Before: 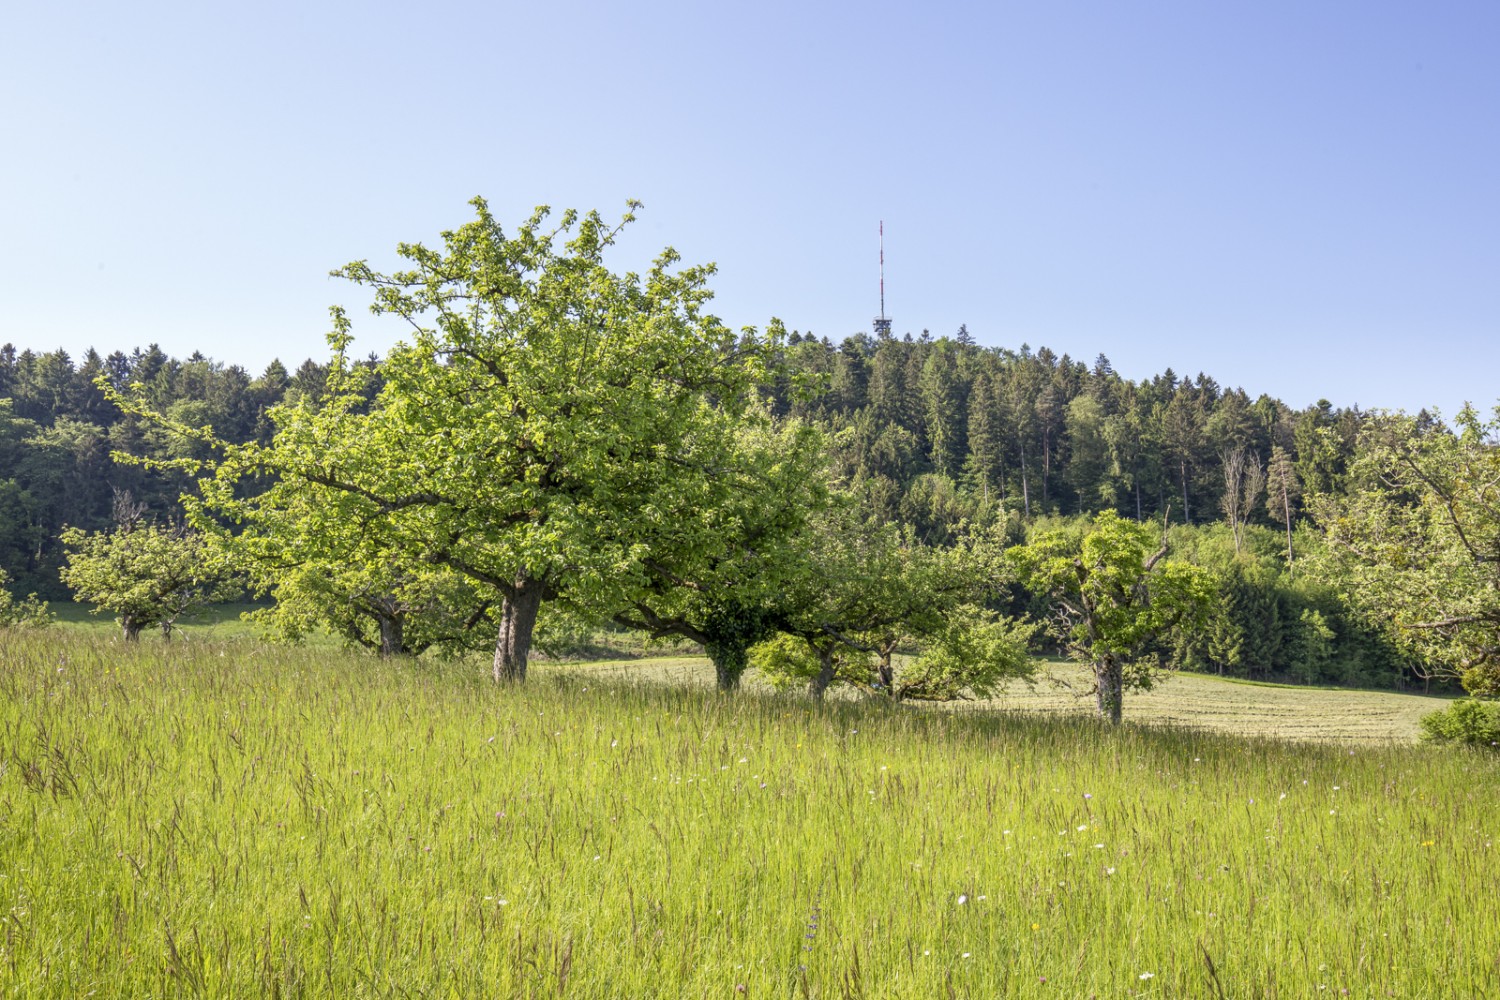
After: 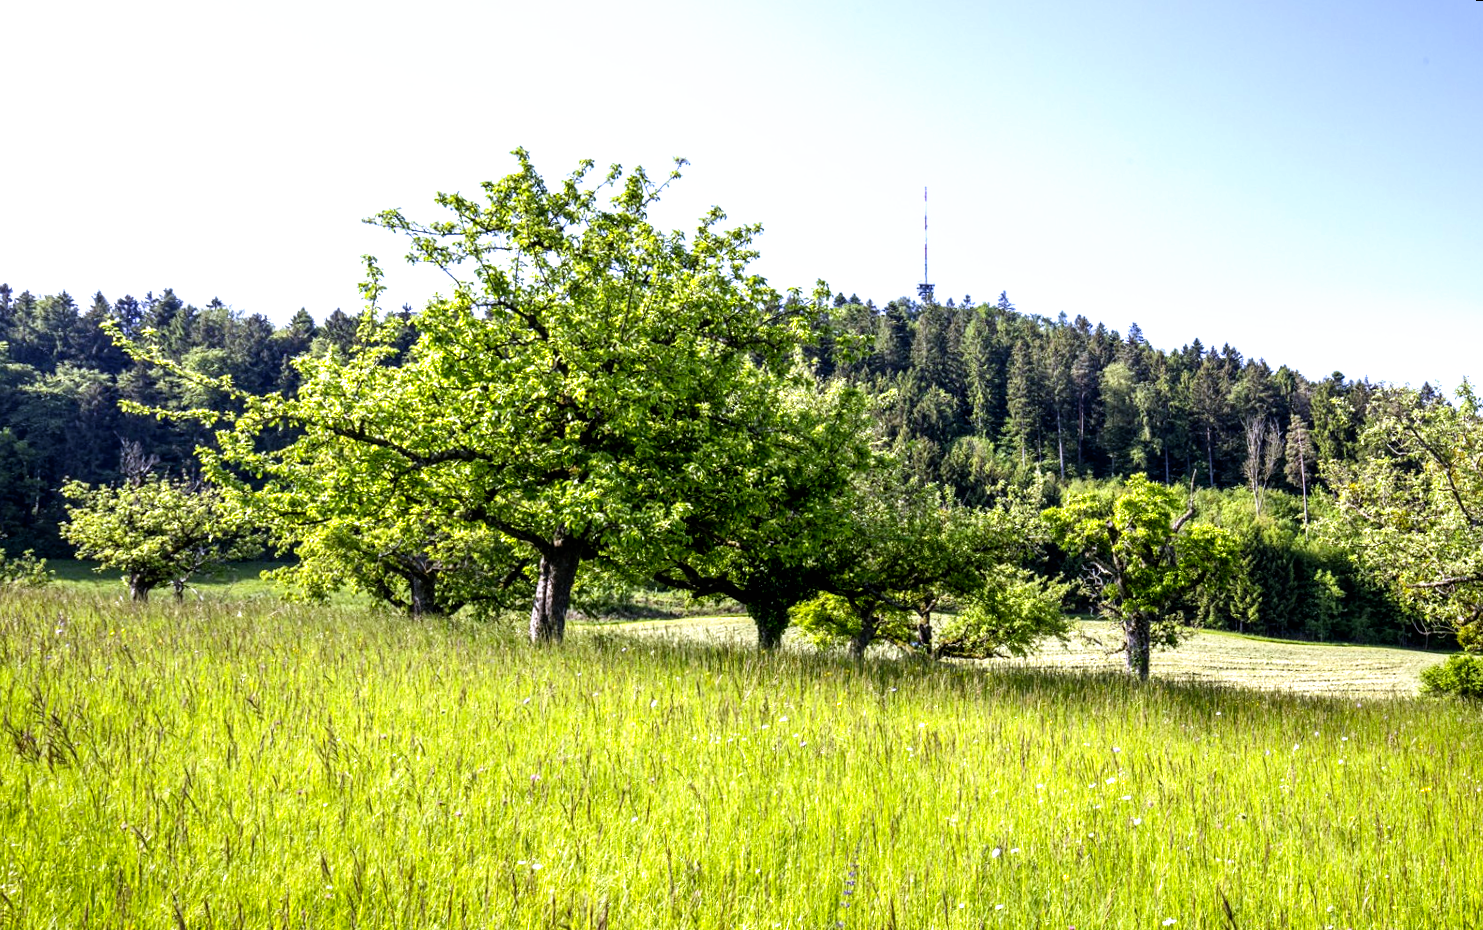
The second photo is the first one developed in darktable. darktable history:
white balance: red 0.967, blue 1.119, emerald 0.756
tone equalizer: on, module defaults
filmic rgb: black relative exposure -8.2 EV, white relative exposure 2.2 EV, threshold 3 EV, hardness 7.11, latitude 85.74%, contrast 1.696, highlights saturation mix -4%, shadows ↔ highlights balance -2.69%, preserve chrominance no, color science v5 (2021), contrast in shadows safe, contrast in highlights safe, enable highlight reconstruction true
rotate and perspective: rotation 0.679°, lens shift (horizontal) 0.136, crop left 0.009, crop right 0.991, crop top 0.078, crop bottom 0.95
